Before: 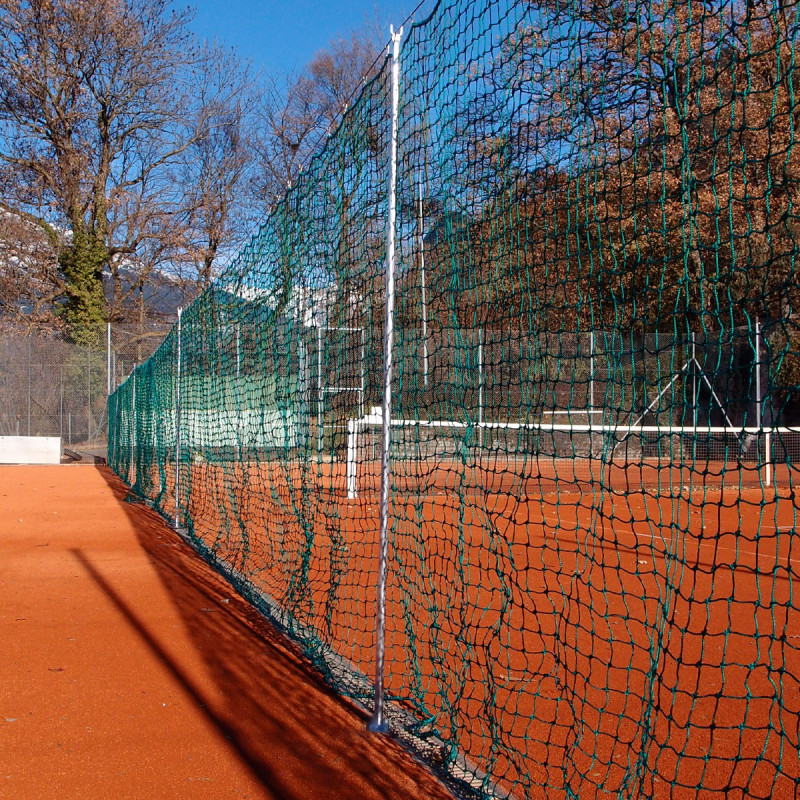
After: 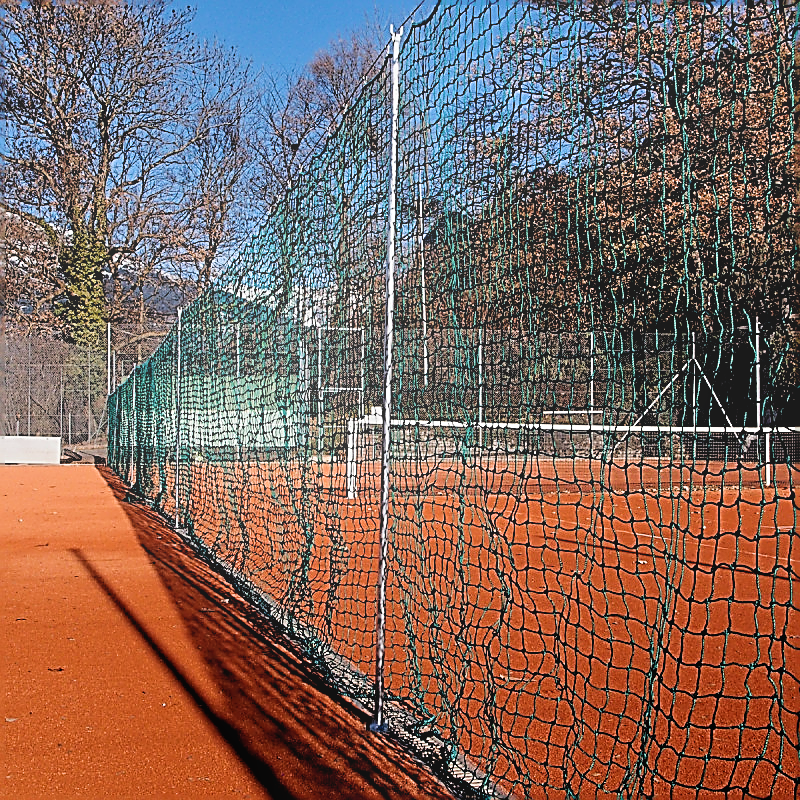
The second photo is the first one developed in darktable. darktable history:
sharpen: amount 2
filmic rgb: black relative exposure -3.31 EV, white relative exposure 3.45 EV, hardness 2.36, contrast 1.103
bloom: on, module defaults
